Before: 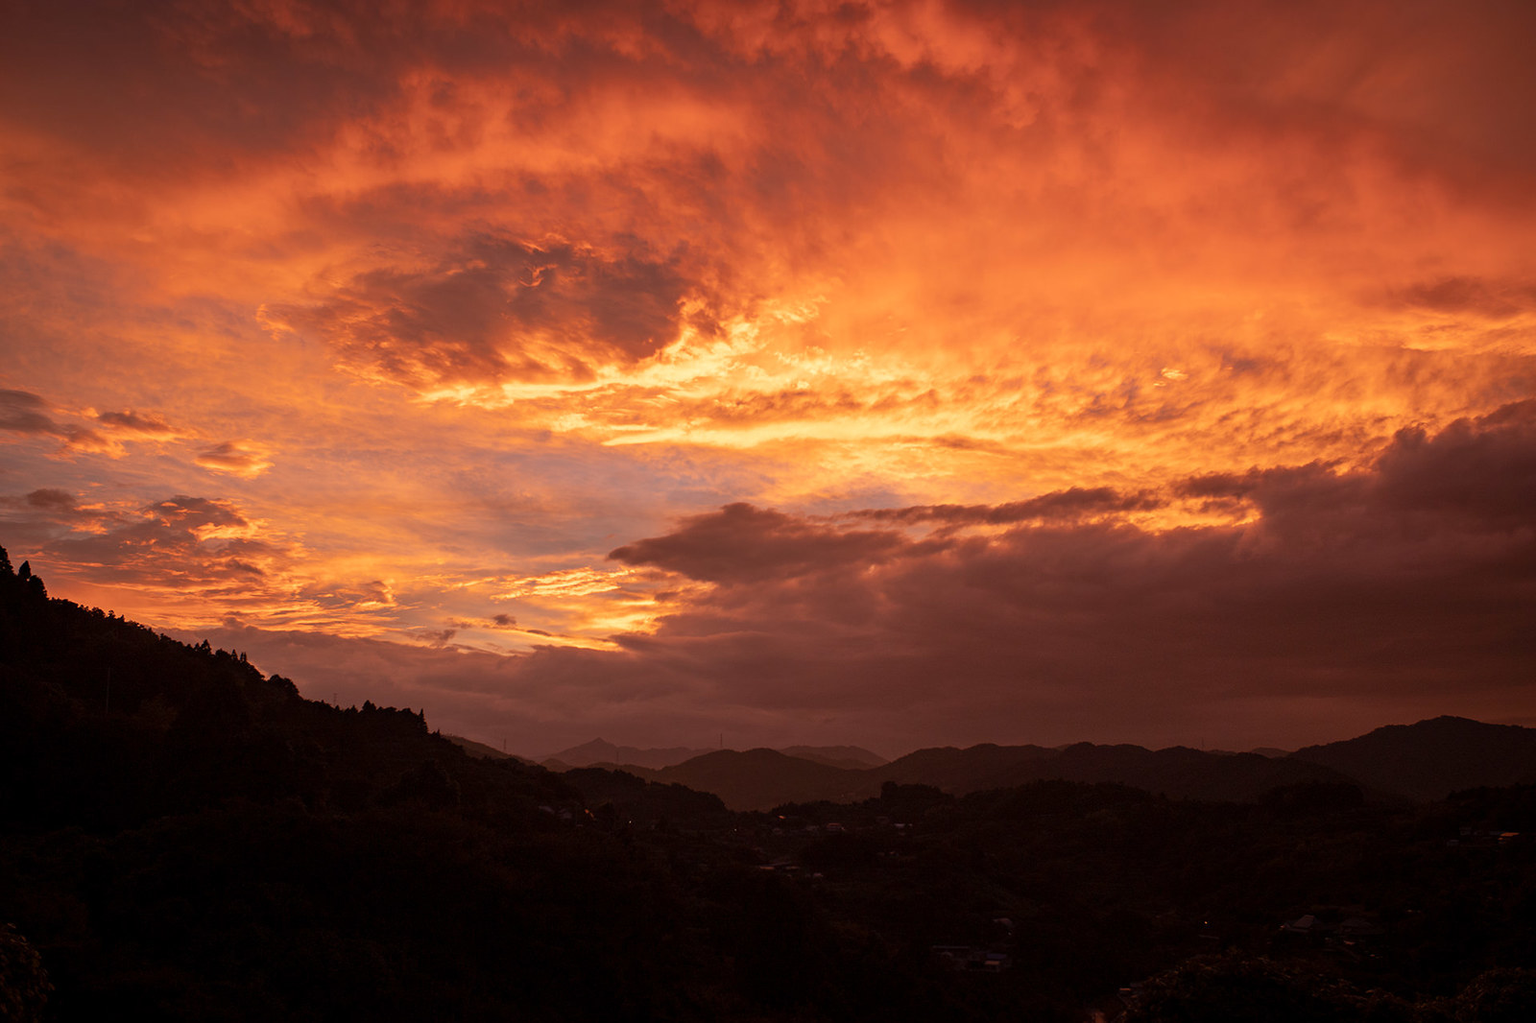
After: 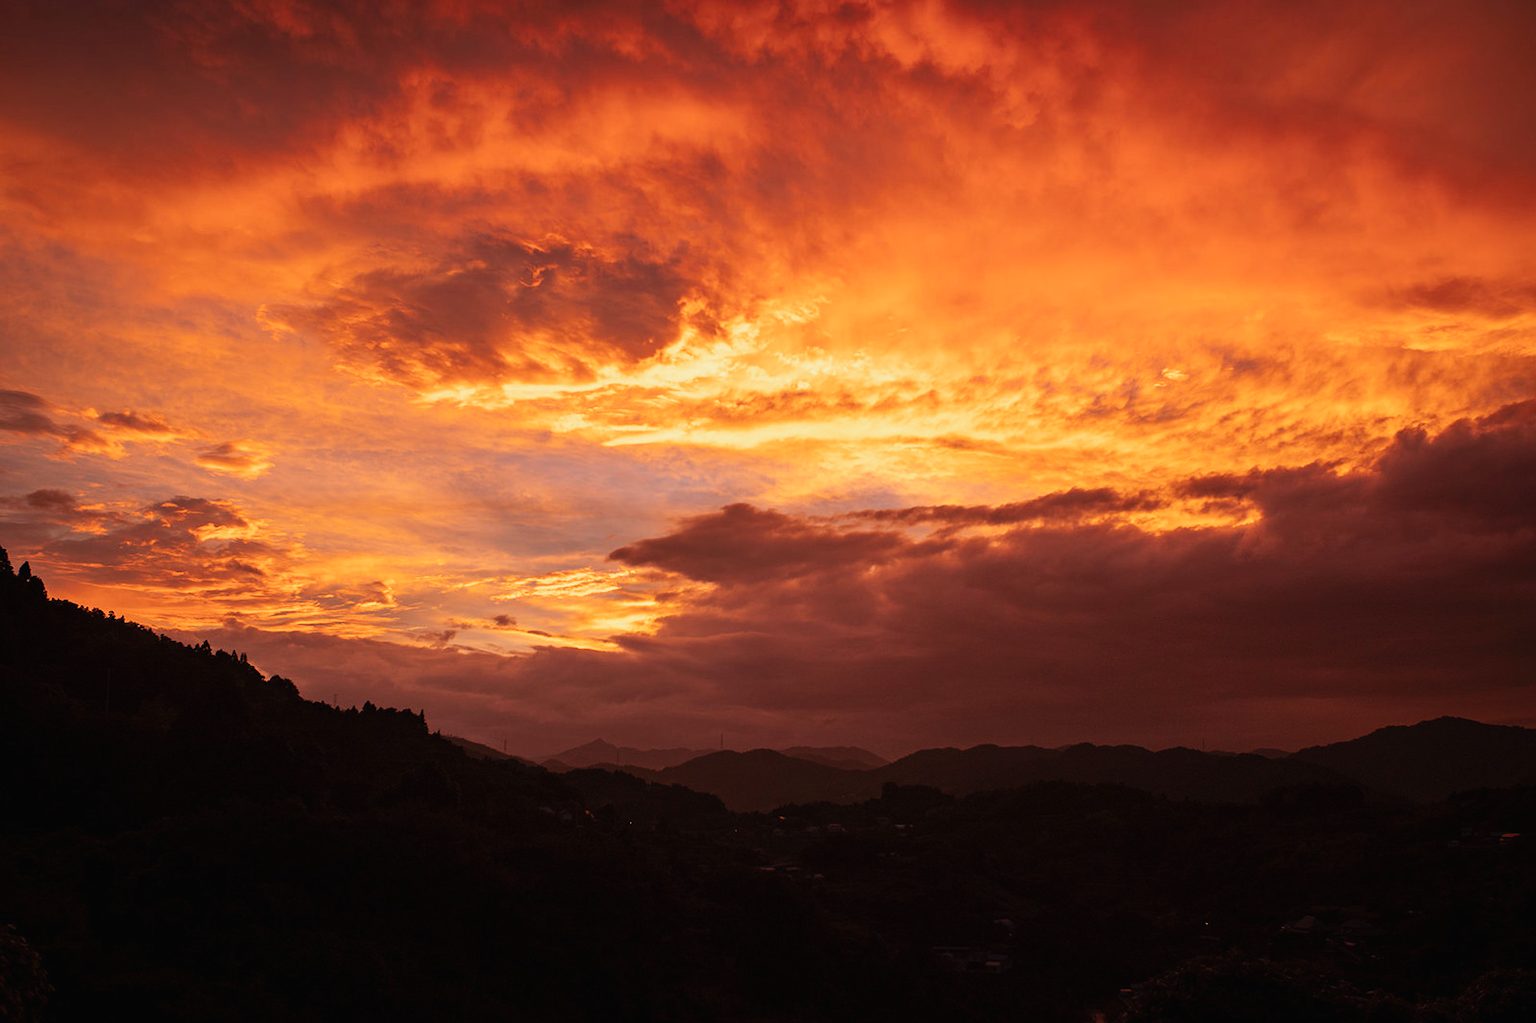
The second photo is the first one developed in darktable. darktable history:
crop: left 0.057%
tone curve: curves: ch0 [(0, 0.011) (0.139, 0.106) (0.295, 0.271) (0.499, 0.523) (0.739, 0.782) (0.857, 0.879) (1, 0.967)]; ch1 [(0, 0) (0.272, 0.249) (0.388, 0.385) (0.469, 0.456) (0.495, 0.497) (0.524, 0.518) (0.602, 0.623) (0.725, 0.779) (1, 1)]; ch2 [(0, 0) (0.125, 0.089) (0.353, 0.329) (0.443, 0.408) (0.502, 0.499) (0.548, 0.549) (0.608, 0.635) (1, 1)], preserve colors none
